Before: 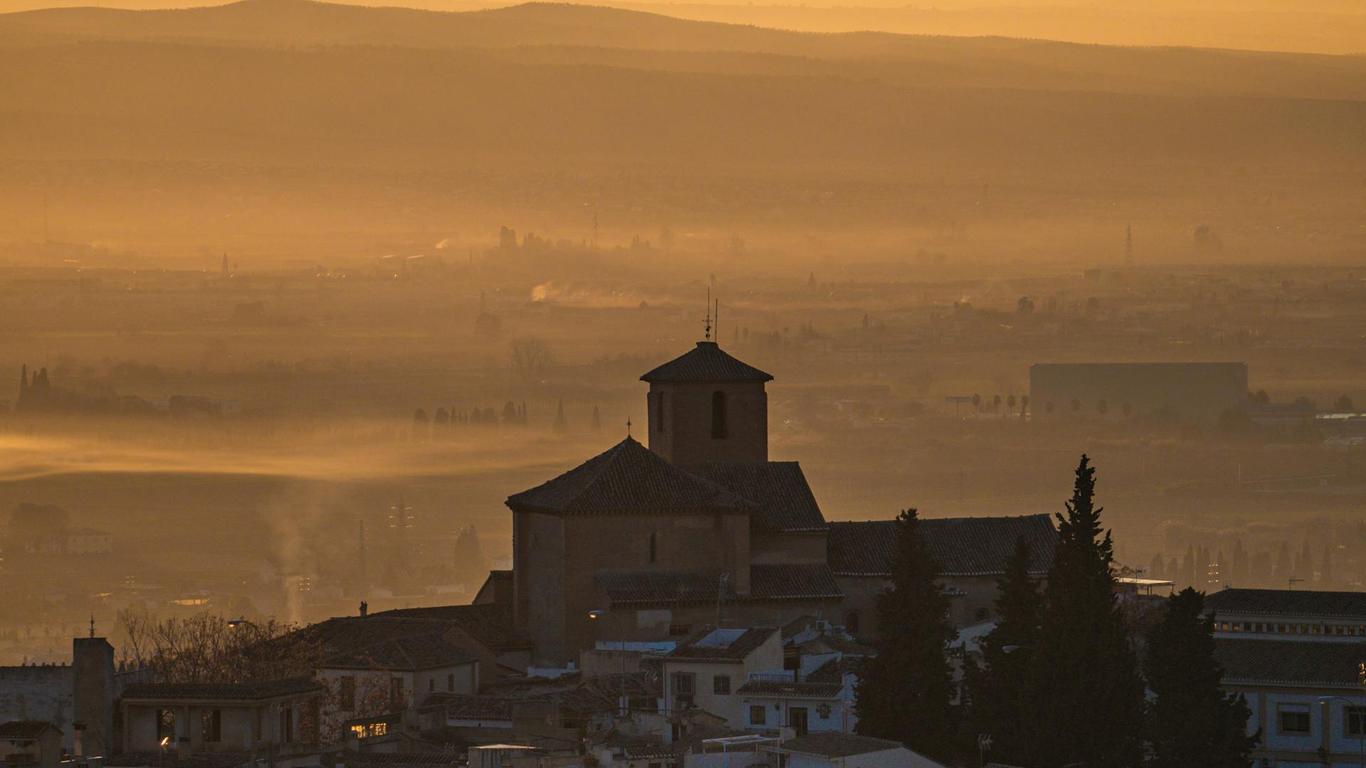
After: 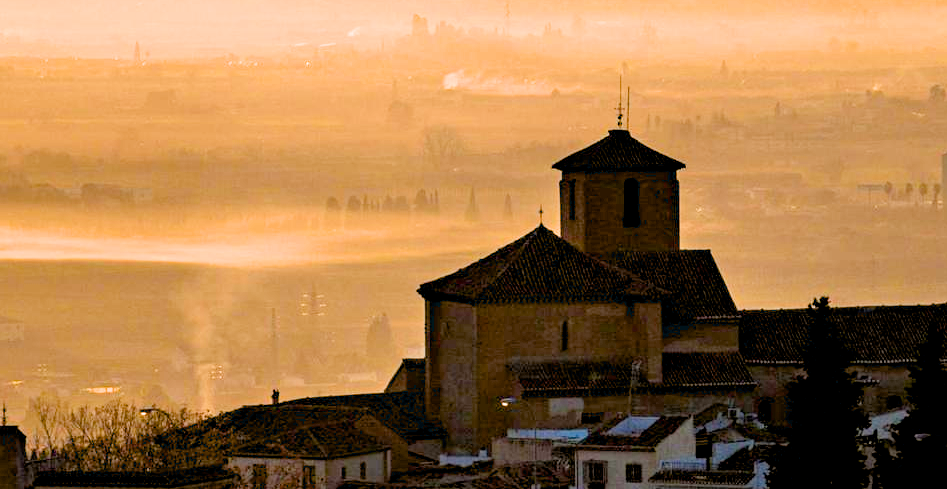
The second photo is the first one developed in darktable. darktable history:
crop: left 6.488%, top 27.668%, right 24.183%, bottom 8.656%
exposure: black level correction 0.016, exposure 1.774 EV, compensate highlight preservation false
filmic rgb: black relative exposure -5.83 EV, white relative exposure 3.4 EV, hardness 3.68
